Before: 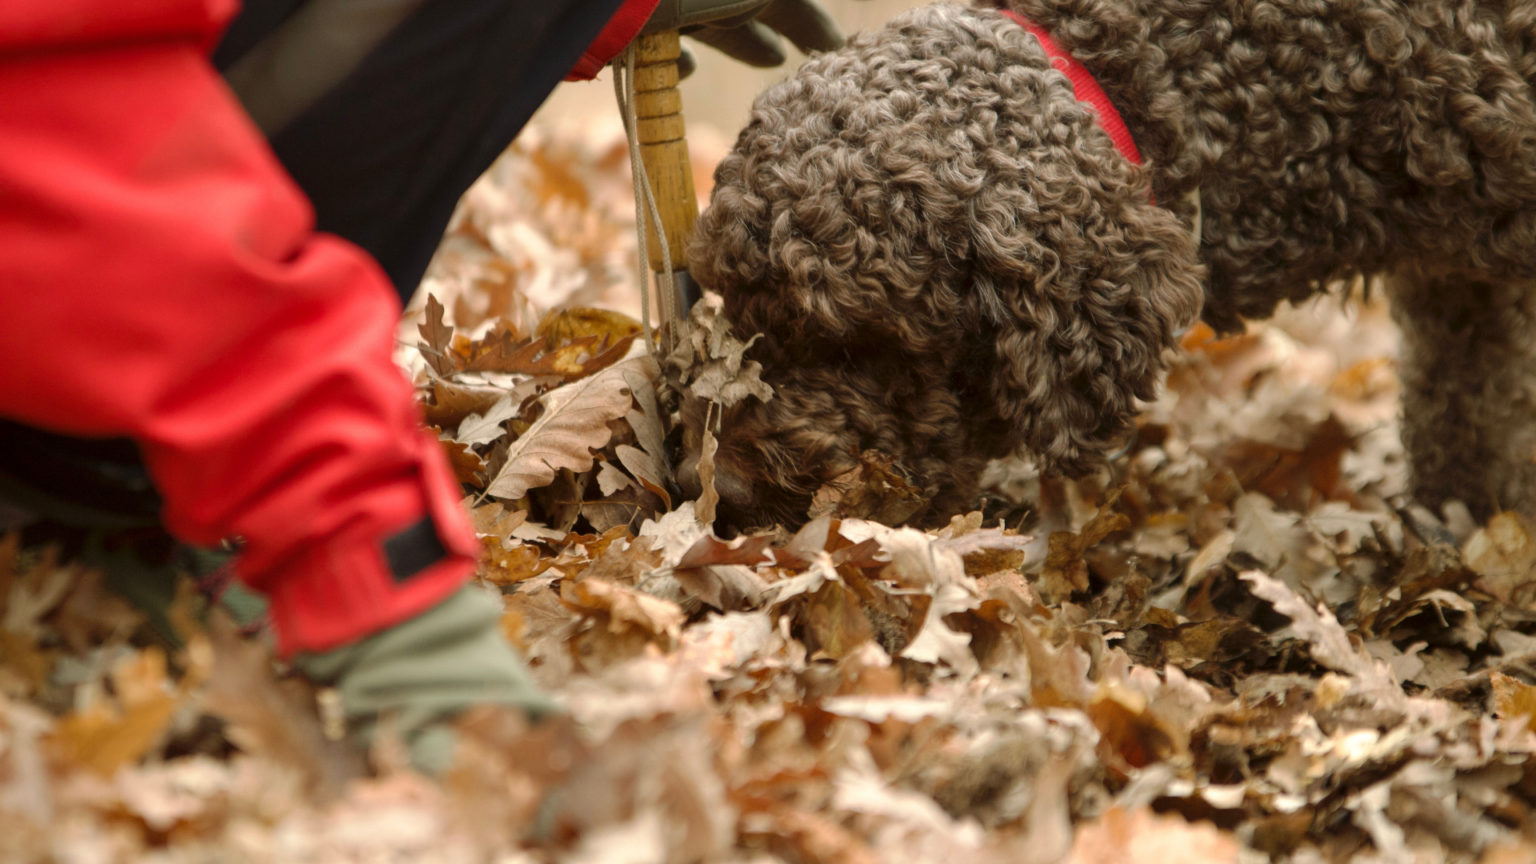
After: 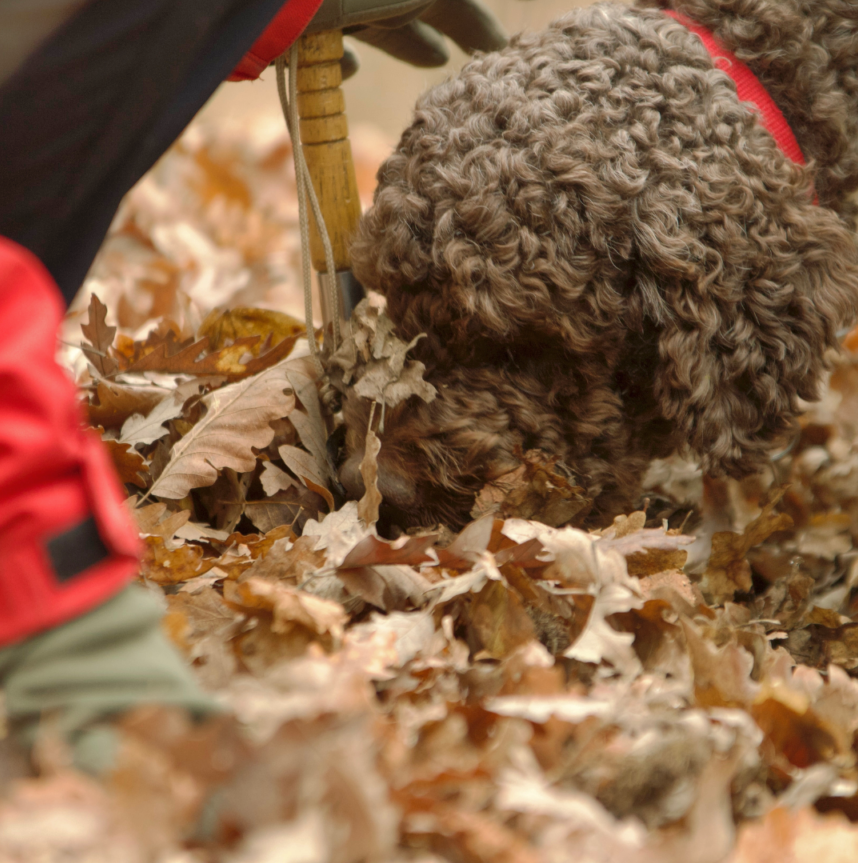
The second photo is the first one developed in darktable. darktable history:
shadows and highlights: on, module defaults
tone equalizer: edges refinement/feathering 500, mask exposure compensation -1.57 EV, preserve details no
crop: left 21.987%, right 22.151%, bottom 0.003%
